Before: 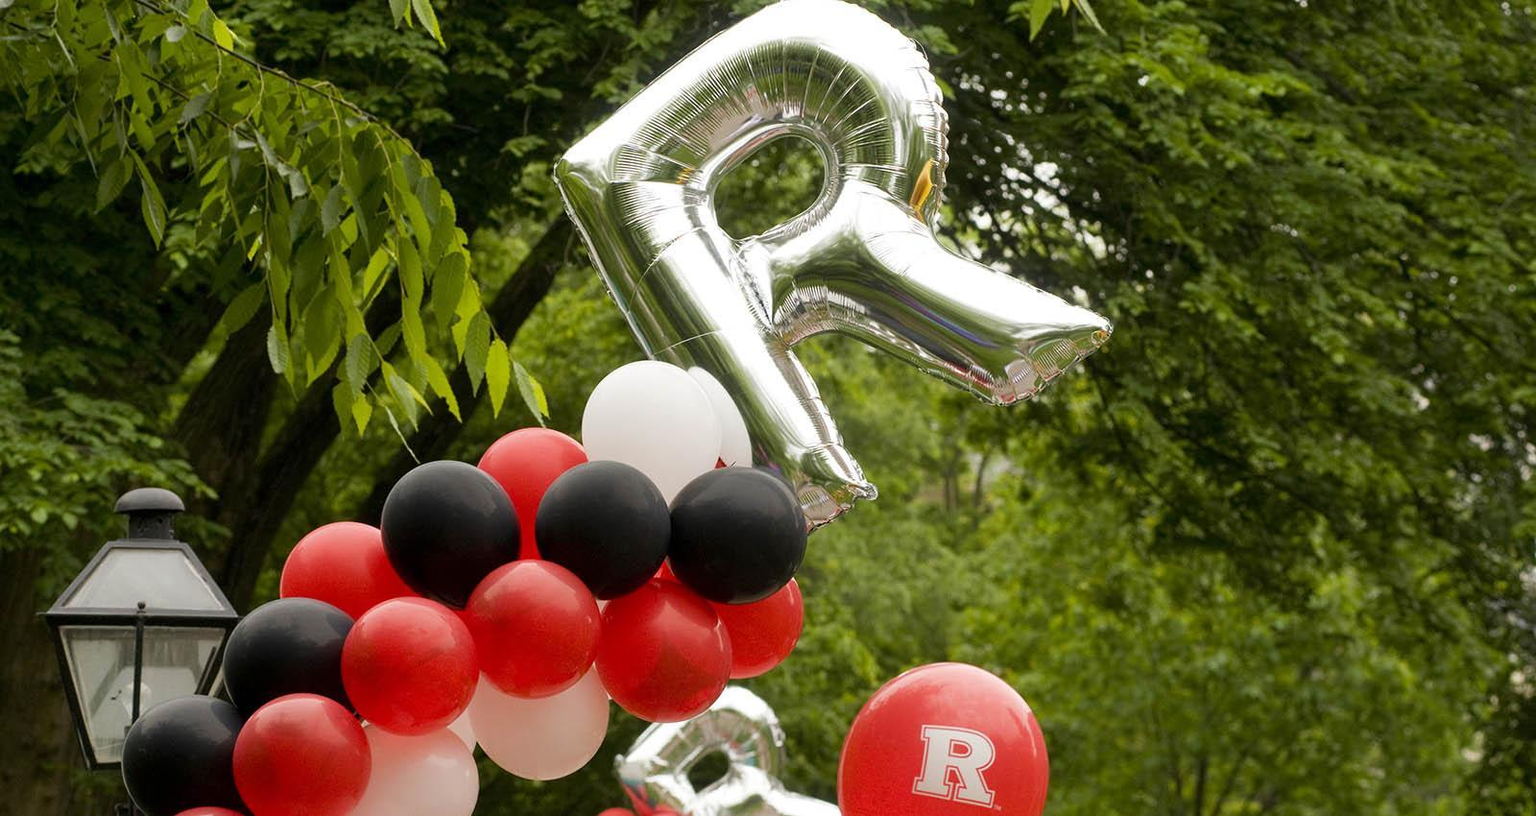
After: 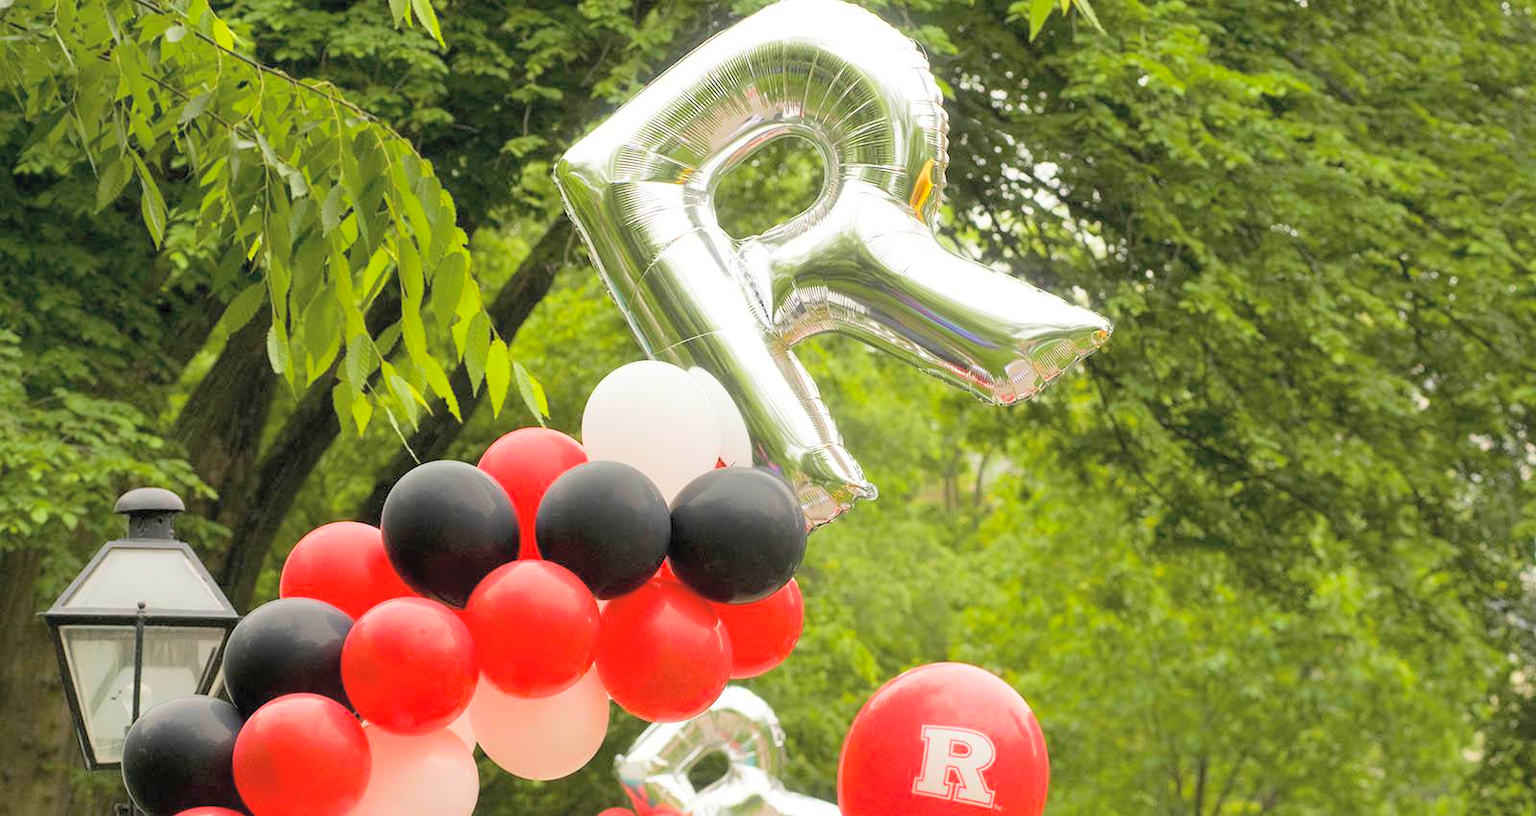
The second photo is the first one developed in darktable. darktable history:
exposure: black level correction 0, exposure 1.388 EV, compensate exposure bias true, compensate highlight preservation false
global tonemap: drago (0.7, 100)
